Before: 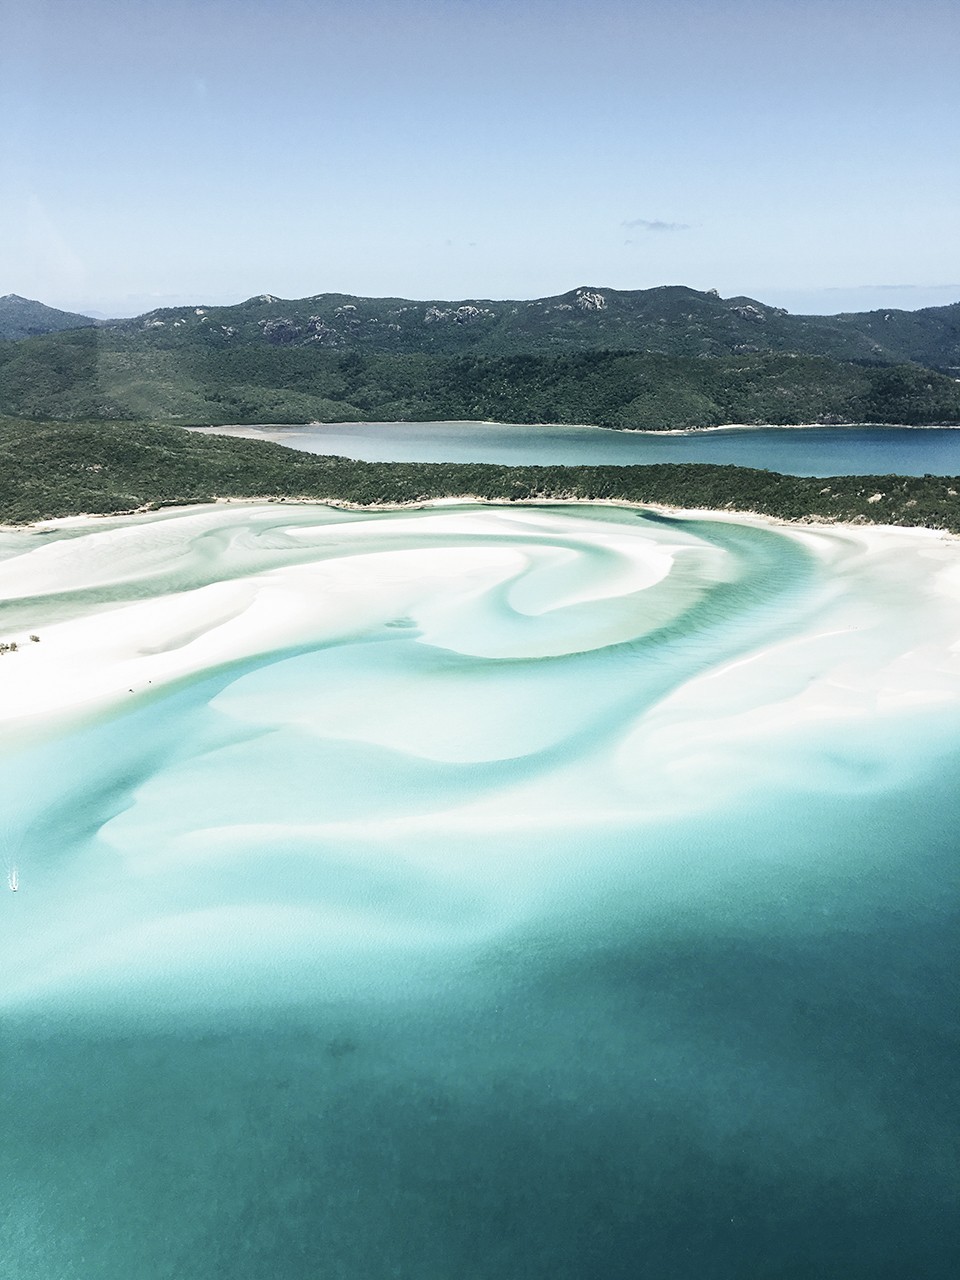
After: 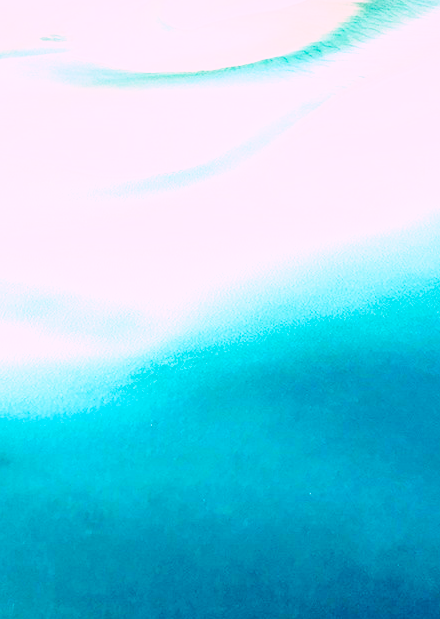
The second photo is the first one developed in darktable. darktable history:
base curve: curves: ch0 [(0, 0) (0.028, 0.03) (0.121, 0.232) (0.46, 0.748) (0.859, 0.968) (1, 1)], preserve colors none
crop: left 35.976%, top 45.819%, right 18.162%, bottom 5.807%
contrast brightness saturation: contrast 0.1, brightness 0.03, saturation 0.09
color correction: highlights a* 17.03, highlights b* 0.205, shadows a* -15.38, shadows b* -14.56, saturation 1.5
